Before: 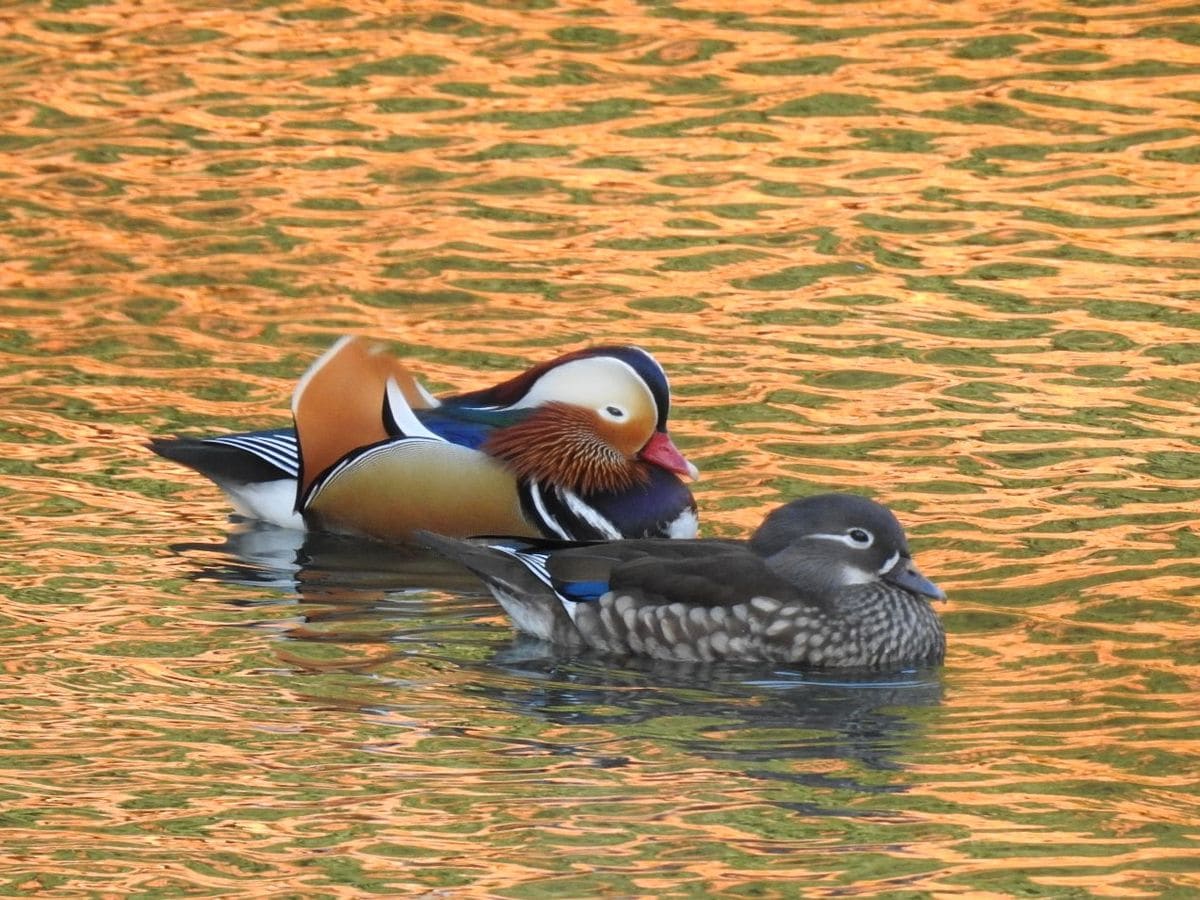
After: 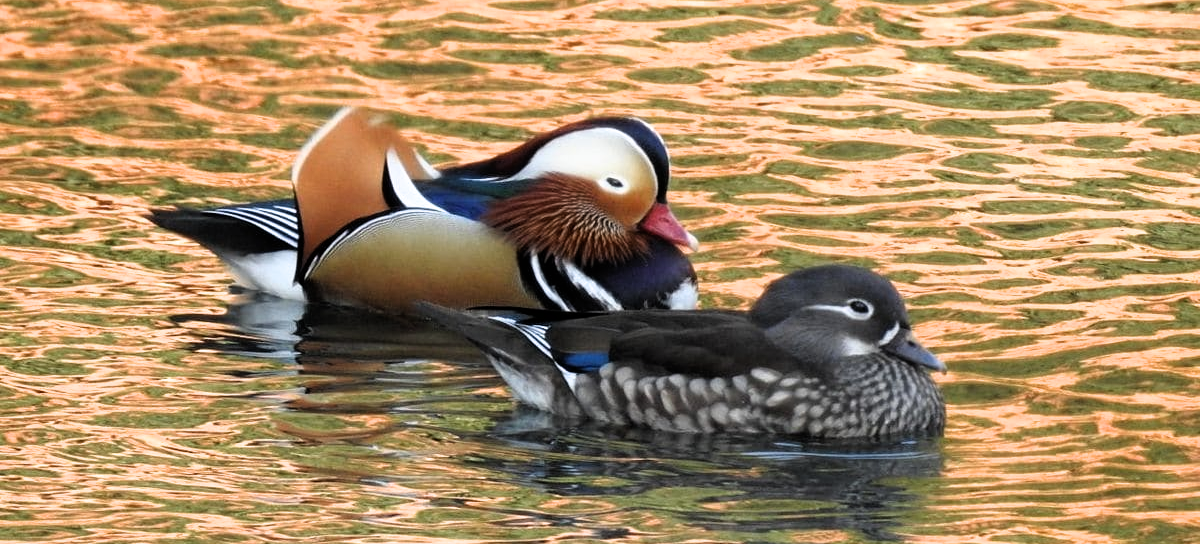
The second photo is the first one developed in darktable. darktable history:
crop and rotate: top 25.539%, bottom 13.941%
filmic rgb: black relative exposure -8.26 EV, white relative exposure 2.2 EV, target white luminance 99.853%, hardness 7.19, latitude 74.74%, contrast 1.32, highlights saturation mix -2.34%, shadows ↔ highlights balance 30.61%
